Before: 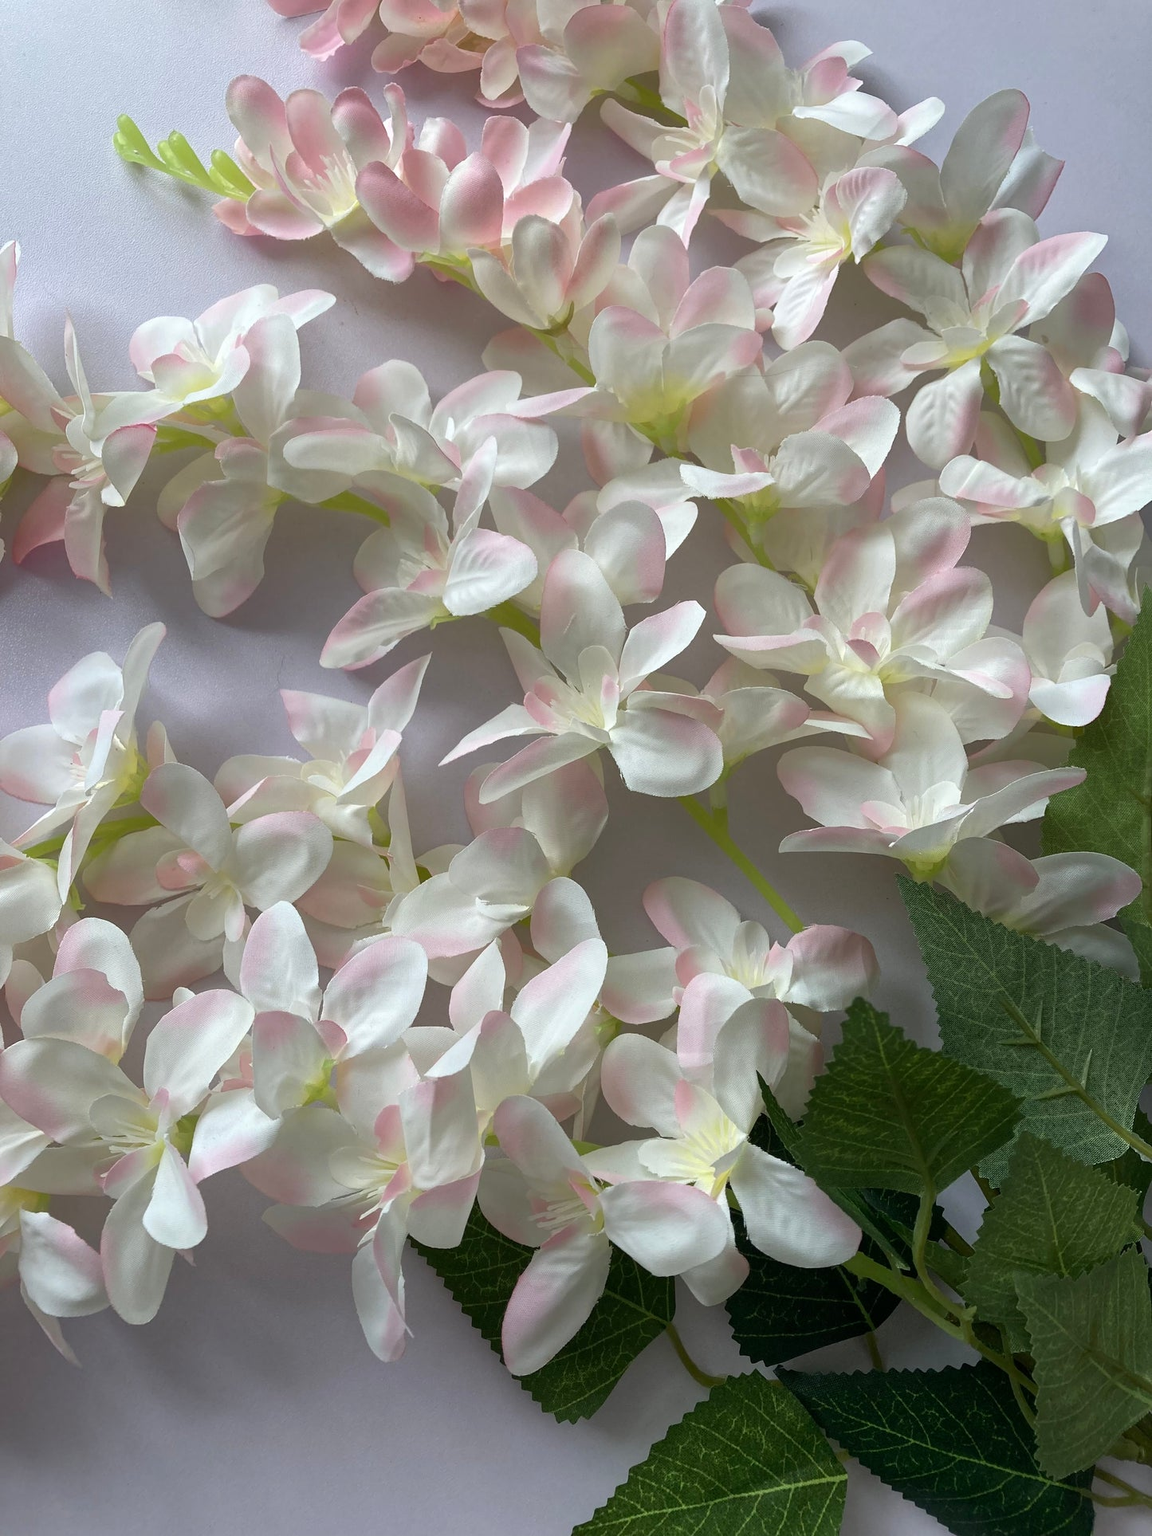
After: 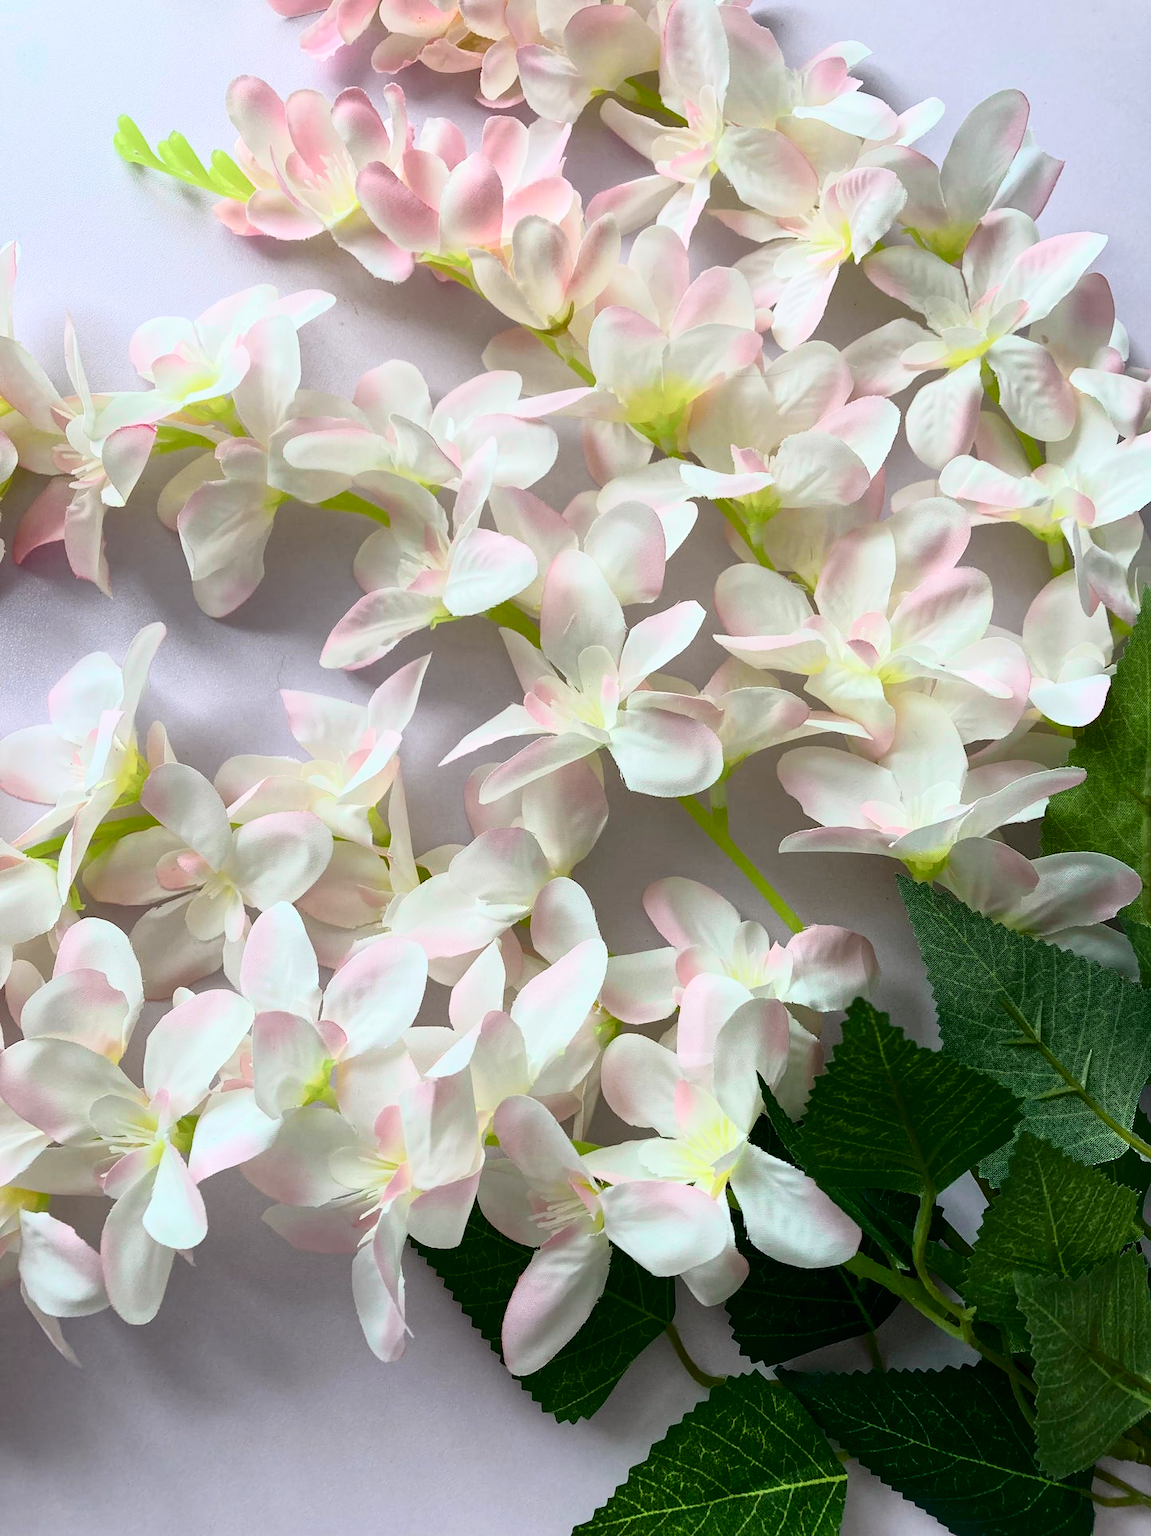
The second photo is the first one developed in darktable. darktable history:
tone curve: curves: ch0 [(0, 0) (0.187, 0.12) (0.392, 0.438) (0.704, 0.86) (0.858, 0.938) (1, 0.981)]; ch1 [(0, 0) (0.402, 0.36) (0.476, 0.456) (0.498, 0.501) (0.518, 0.521) (0.58, 0.598) (0.619, 0.663) (0.692, 0.744) (1, 1)]; ch2 [(0, 0) (0.427, 0.417) (0.483, 0.481) (0.503, 0.503) (0.526, 0.53) (0.563, 0.585) (0.626, 0.703) (0.699, 0.753) (0.997, 0.858)], color space Lab, independent channels
